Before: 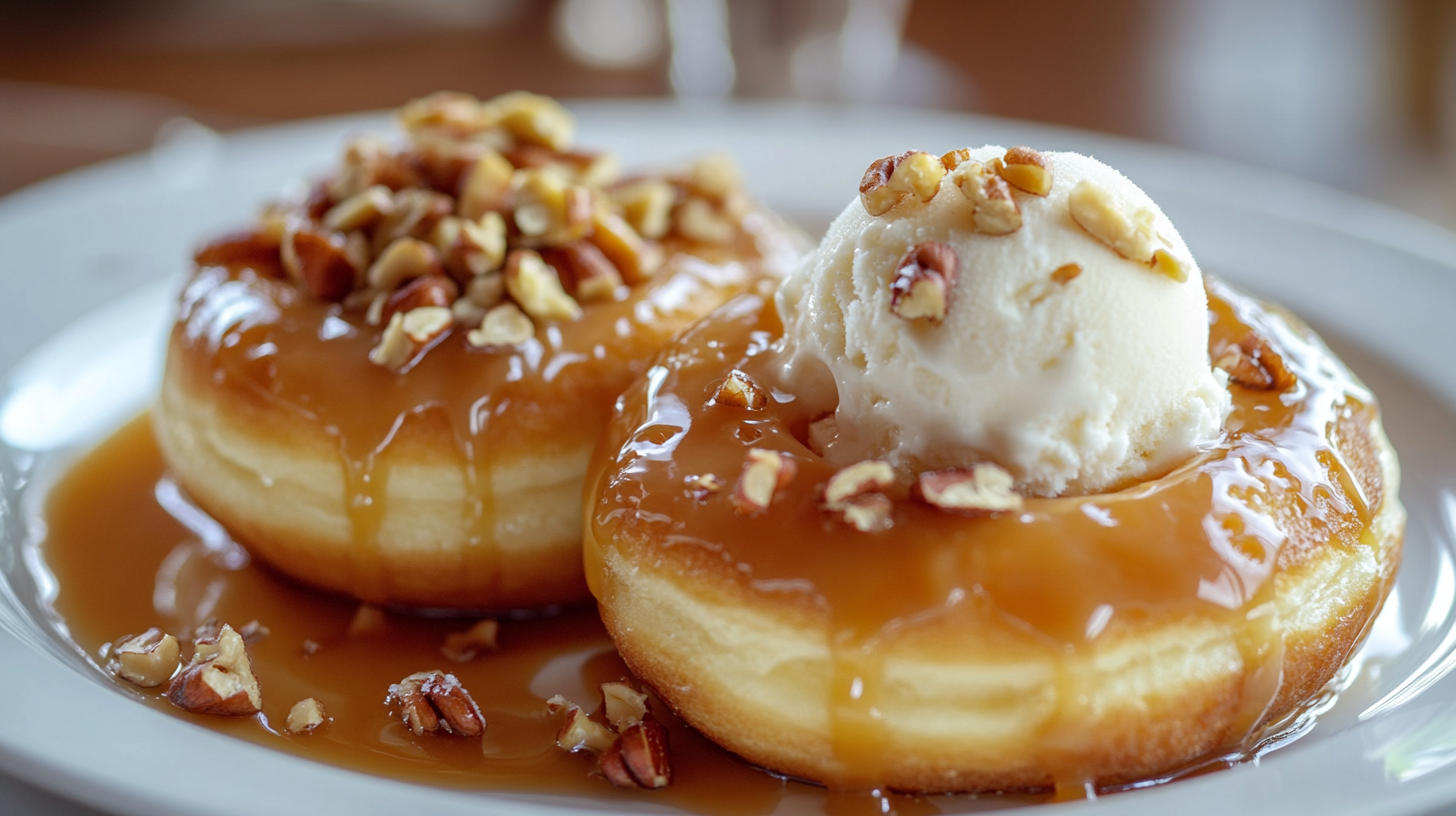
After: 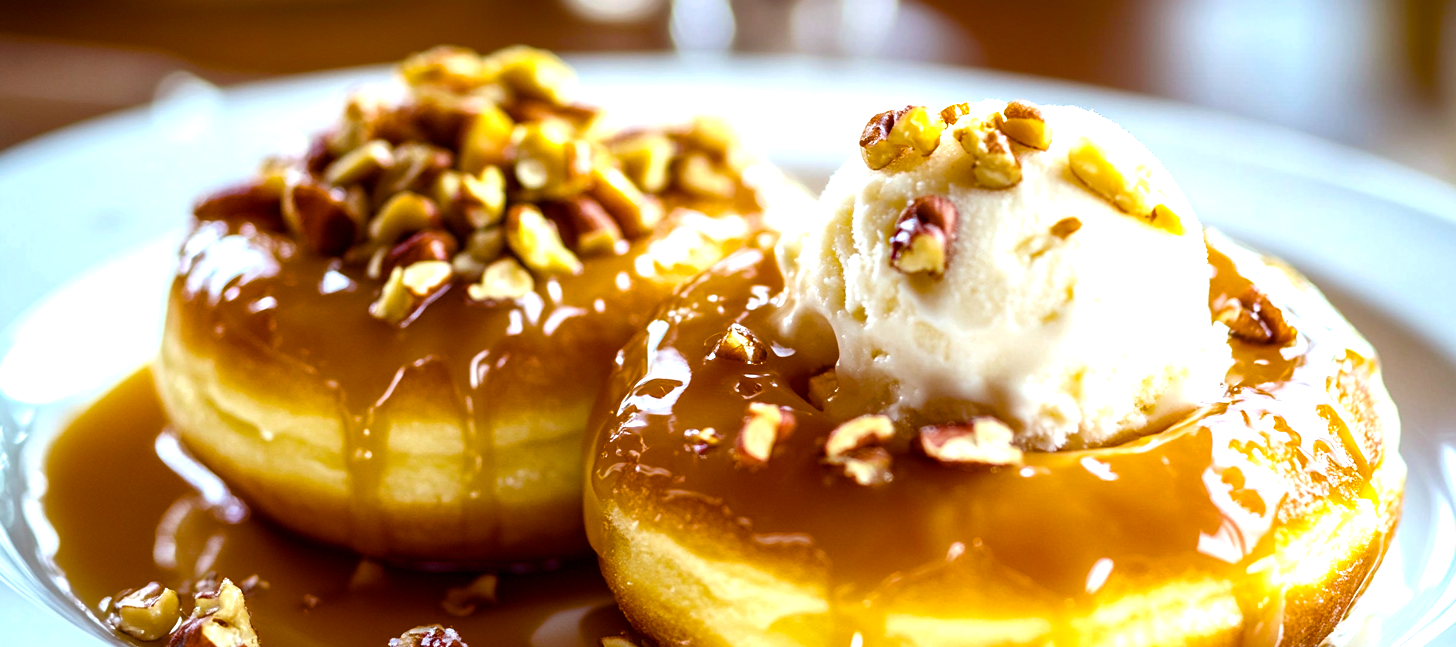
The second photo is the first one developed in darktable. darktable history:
tone equalizer: -8 EV -0.417 EV, -7 EV -0.389 EV, -6 EV -0.333 EV, -5 EV -0.222 EV, -3 EV 0.222 EV, -2 EV 0.333 EV, -1 EV 0.389 EV, +0 EV 0.417 EV, edges refinement/feathering 500, mask exposure compensation -1.57 EV, preserve details no
crop and rotate: top 5.667%, bottom 14.937%
color balance rgb: linear chroma grading › global chroma 9%, perceptual saturation grading › global saturation 36%, perceptual saturation grading › shadows 35%, perceptual brilliance grading › global brilliance 21.21%, perceptual brilliance grading › shadows -35%, global vibrance 21.21%
